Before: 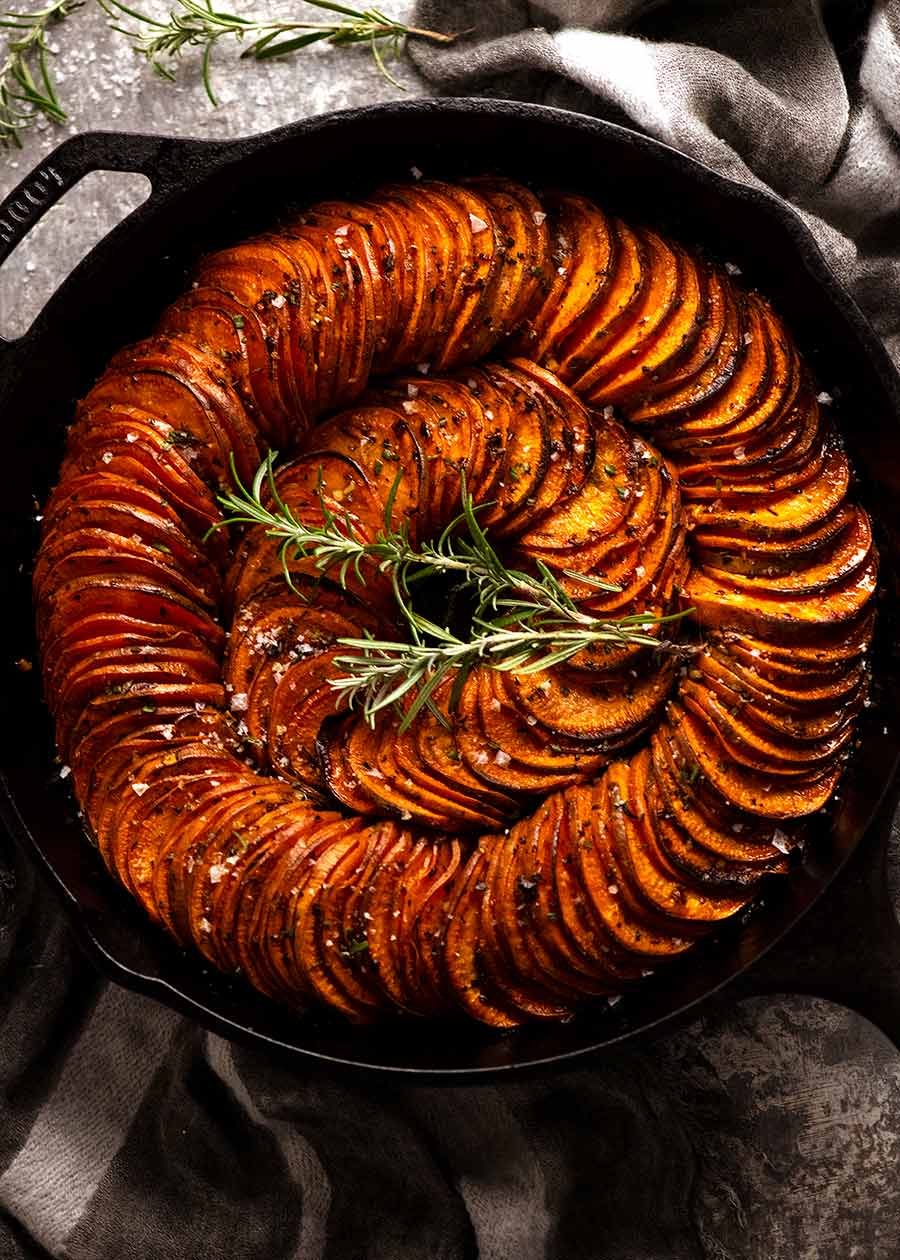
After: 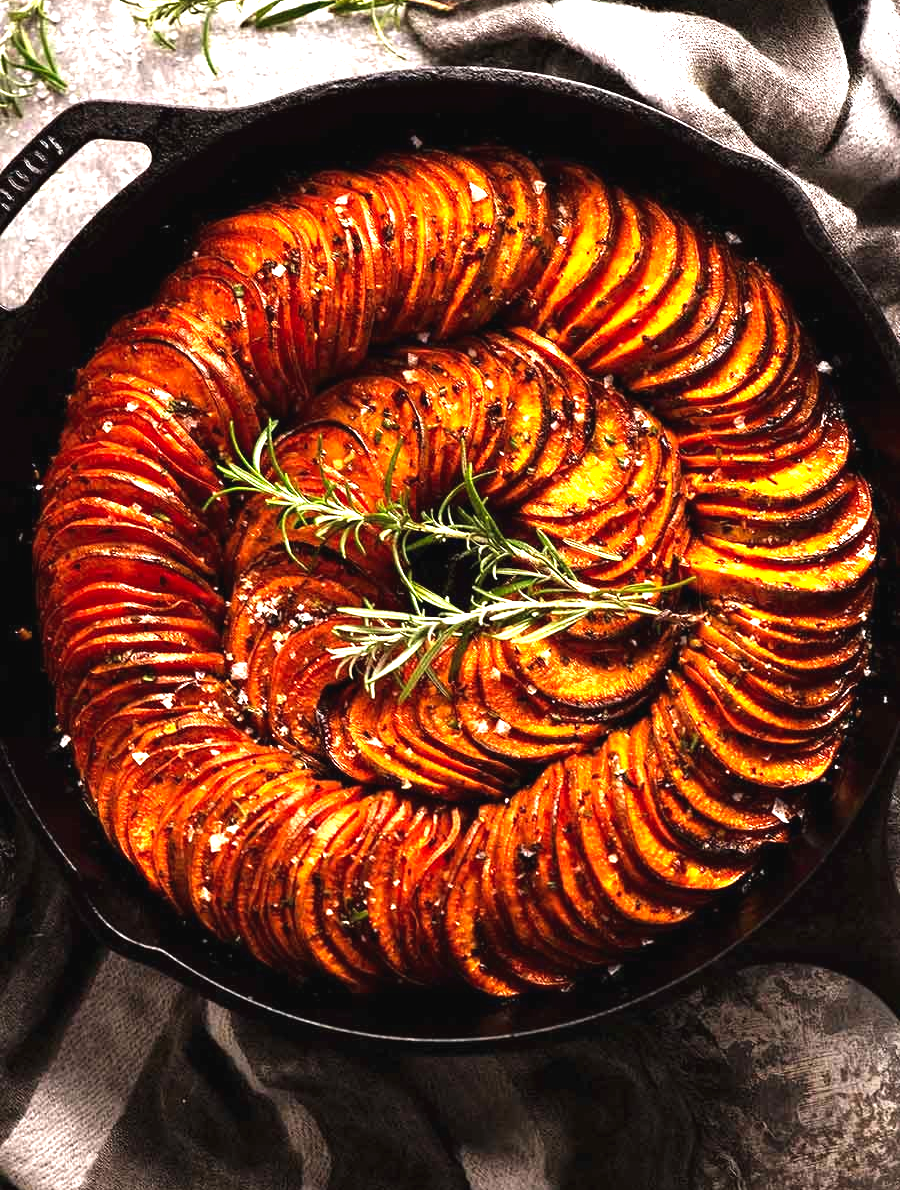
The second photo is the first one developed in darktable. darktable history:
crop and rotate: top 2.479%, bottom 3.018%
color balance: contrast 10%
exposure: black level correction -0.002, exposure 1.115 EV, compensate highlight preservation false
